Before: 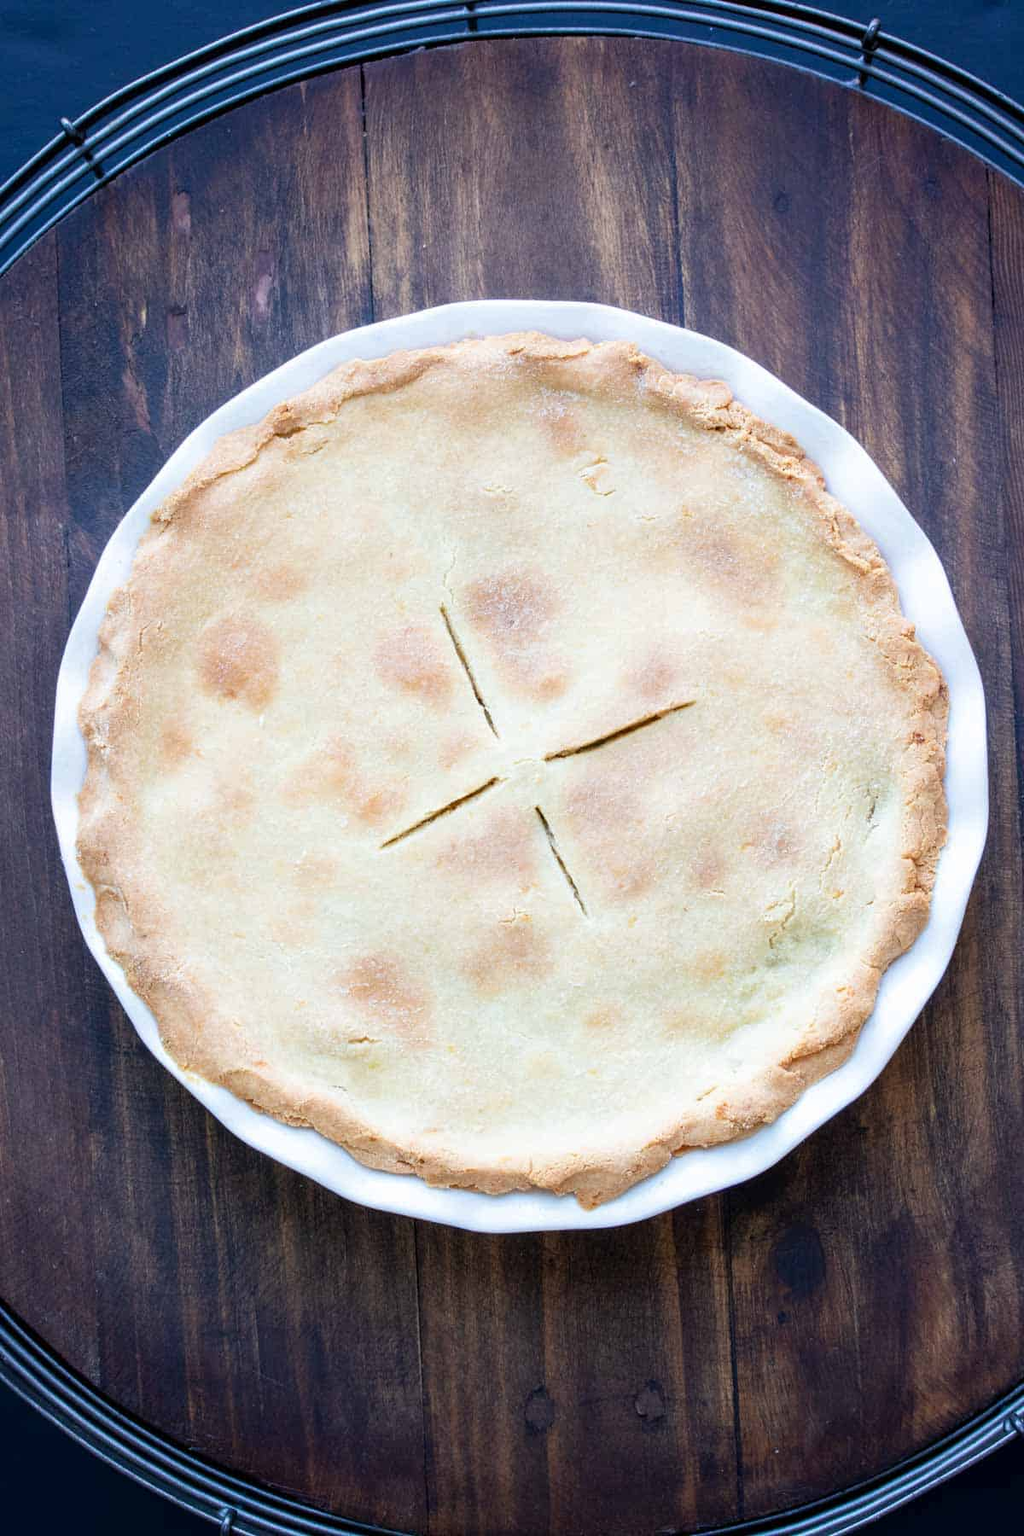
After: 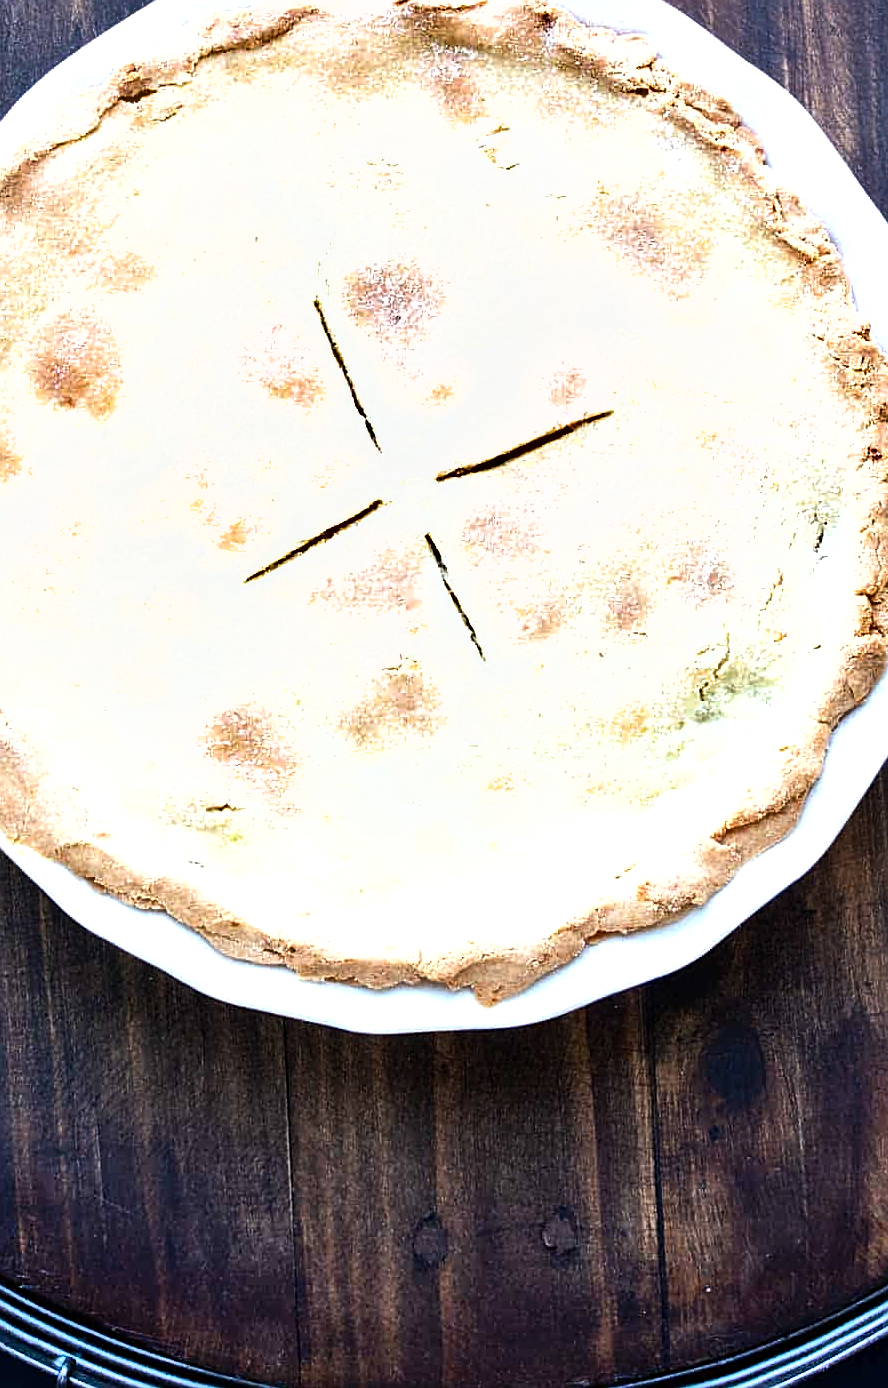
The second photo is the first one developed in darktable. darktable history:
sharpen: on, module defaults
shadows and highlights: soften with gaussian
tone equalizer: -8 EV -0.75 EV, -7 EV -0.7 EV, -6 EV -0.6 EV, -5 EV -0.4 EV, -3 EV 0.4 EV, -2 EV 0.6 EV, -1 EV 0.7 EV, +0 EV 0.75 EV, edges refinement/feathering 500, mask exposure compensation -1.57 EV, preserve details no
crop: left 16.871%, top 22.857%, right 9.116%
